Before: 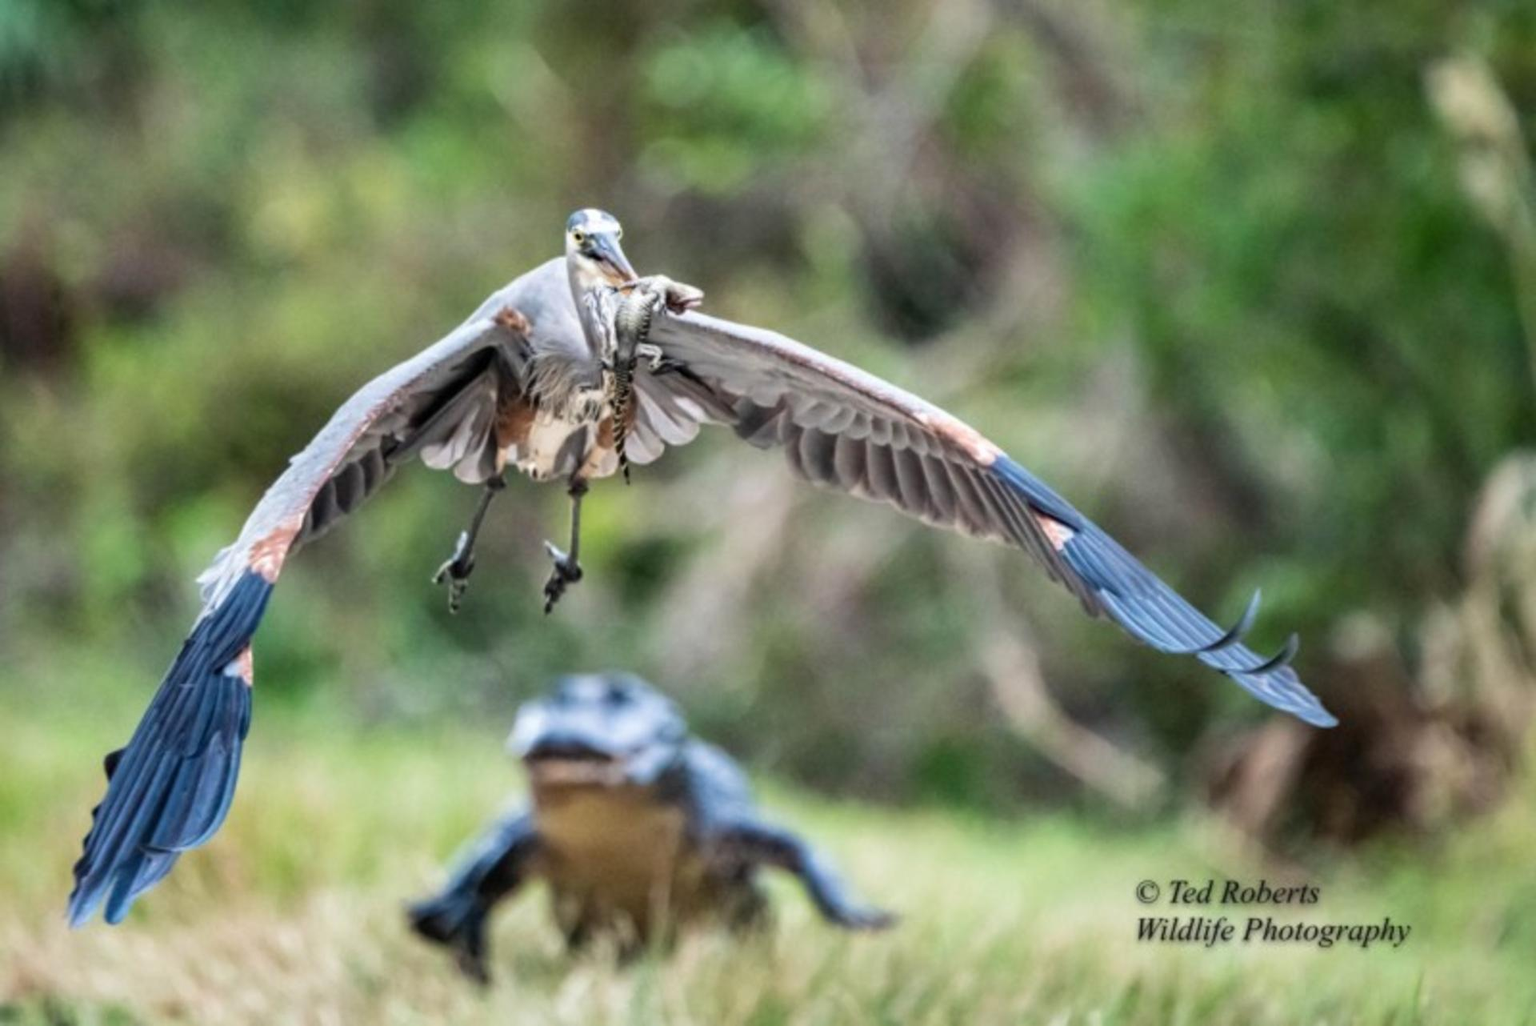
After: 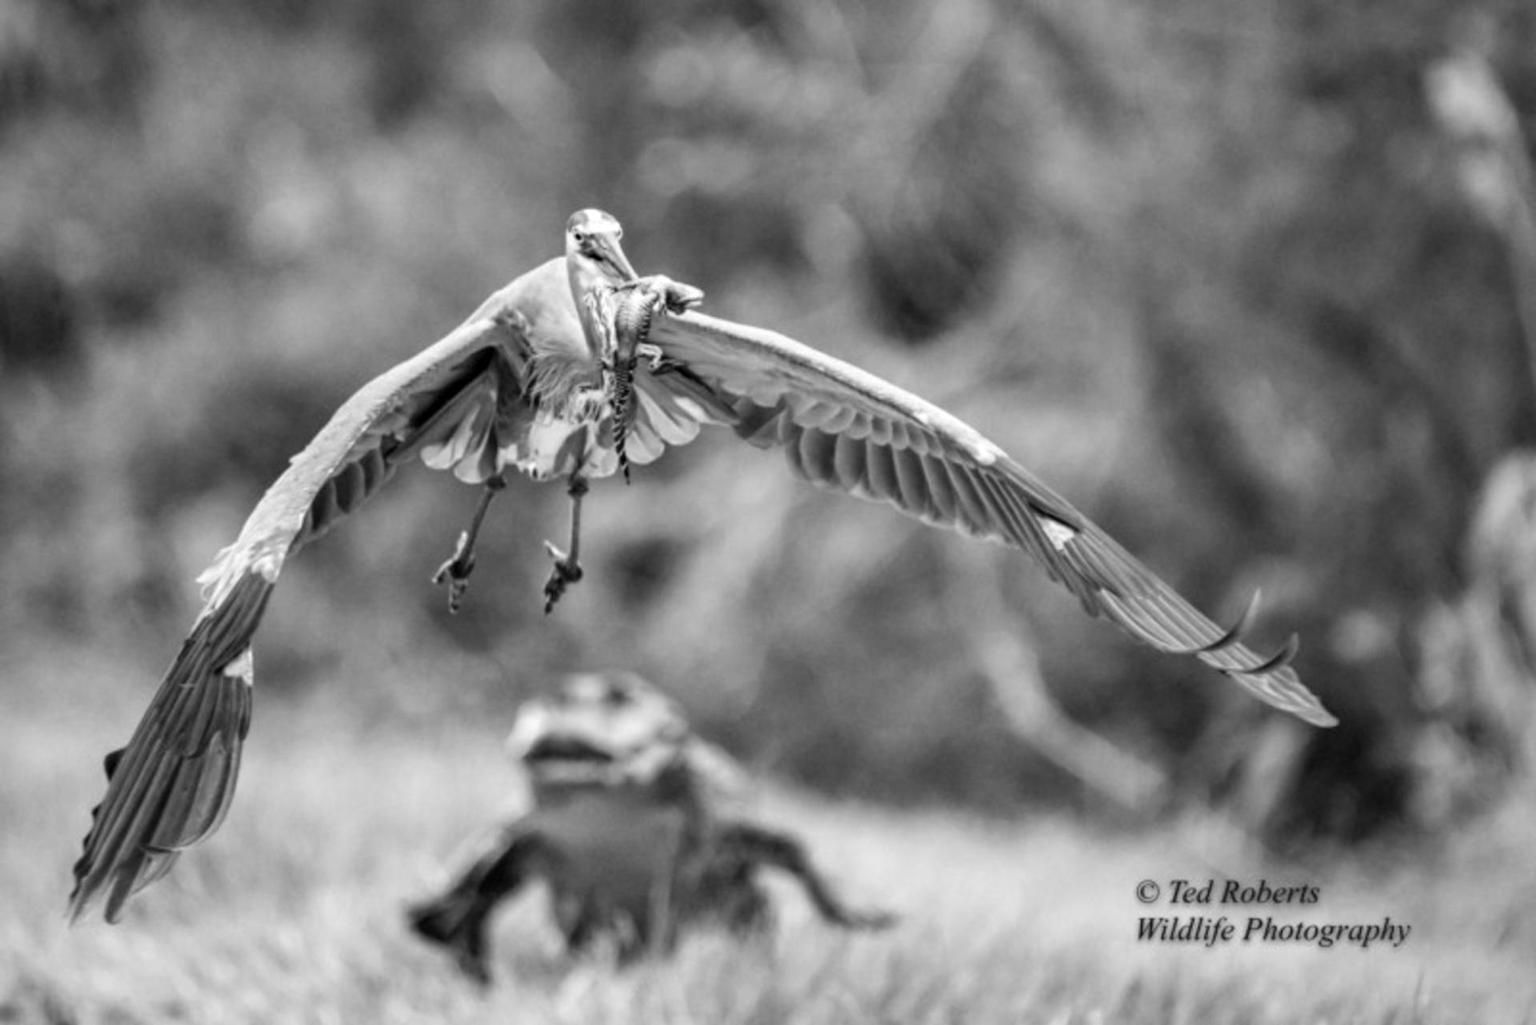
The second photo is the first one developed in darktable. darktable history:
levels: mode automatic, black 0.023%, white 99.97%, levels [0.062, 0.494, 0.925]
monochrome: on, module defaults
